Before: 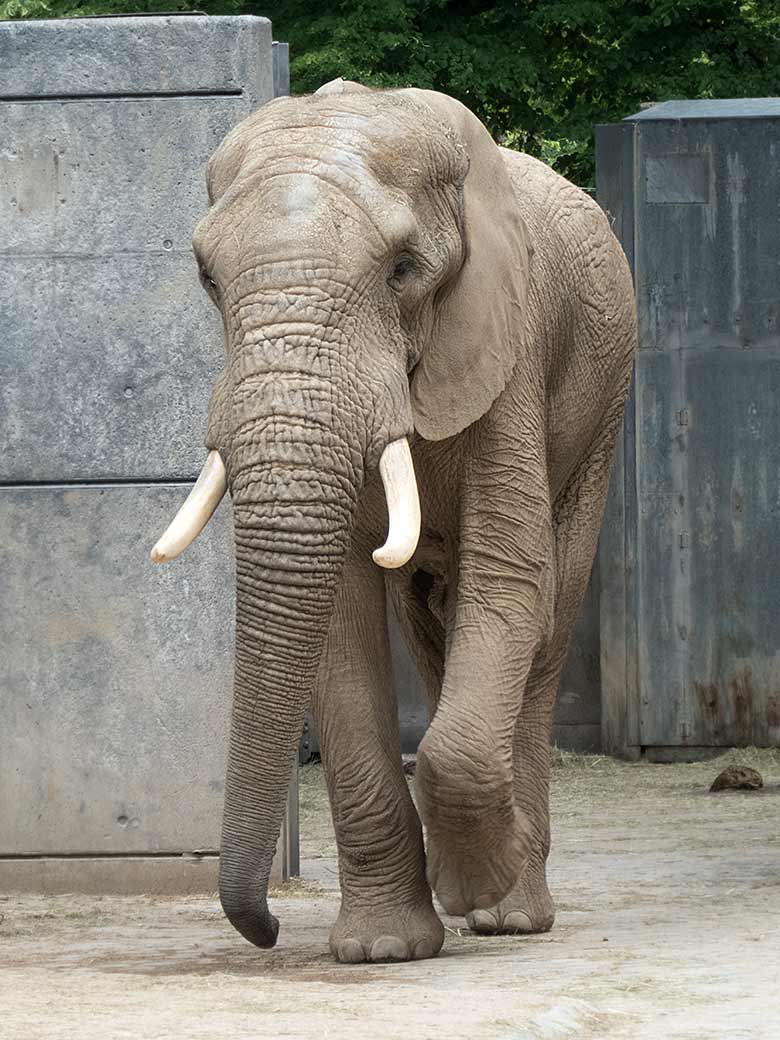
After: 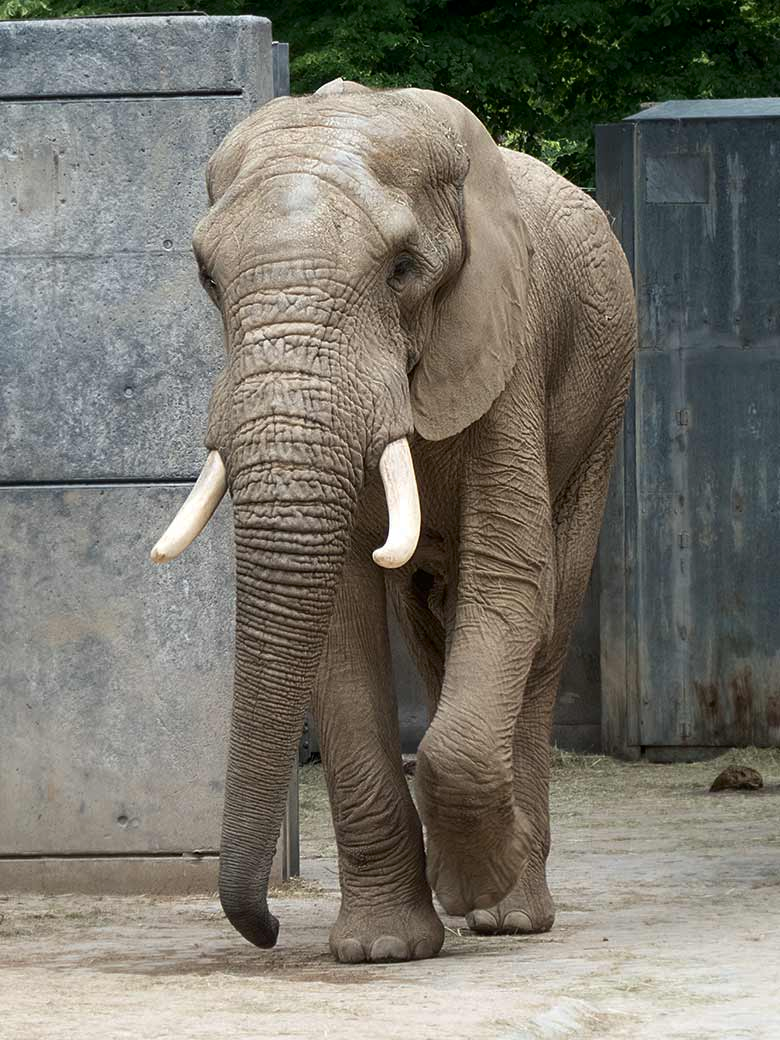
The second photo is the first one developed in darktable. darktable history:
contrast brightness saturation: brightness -0.092
